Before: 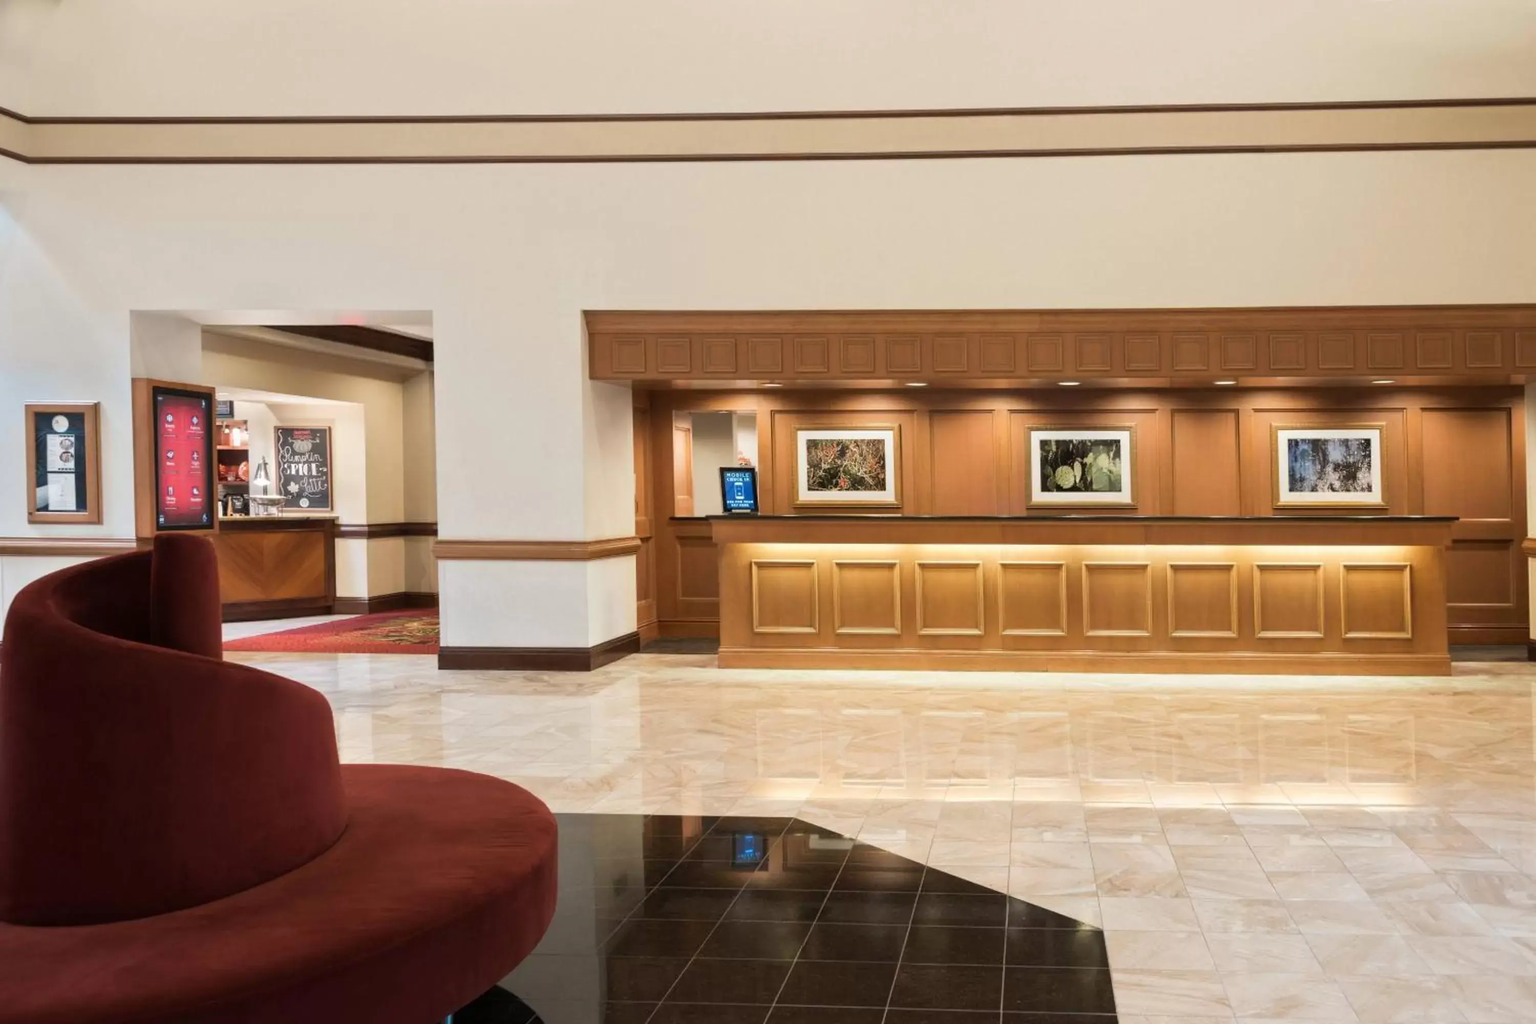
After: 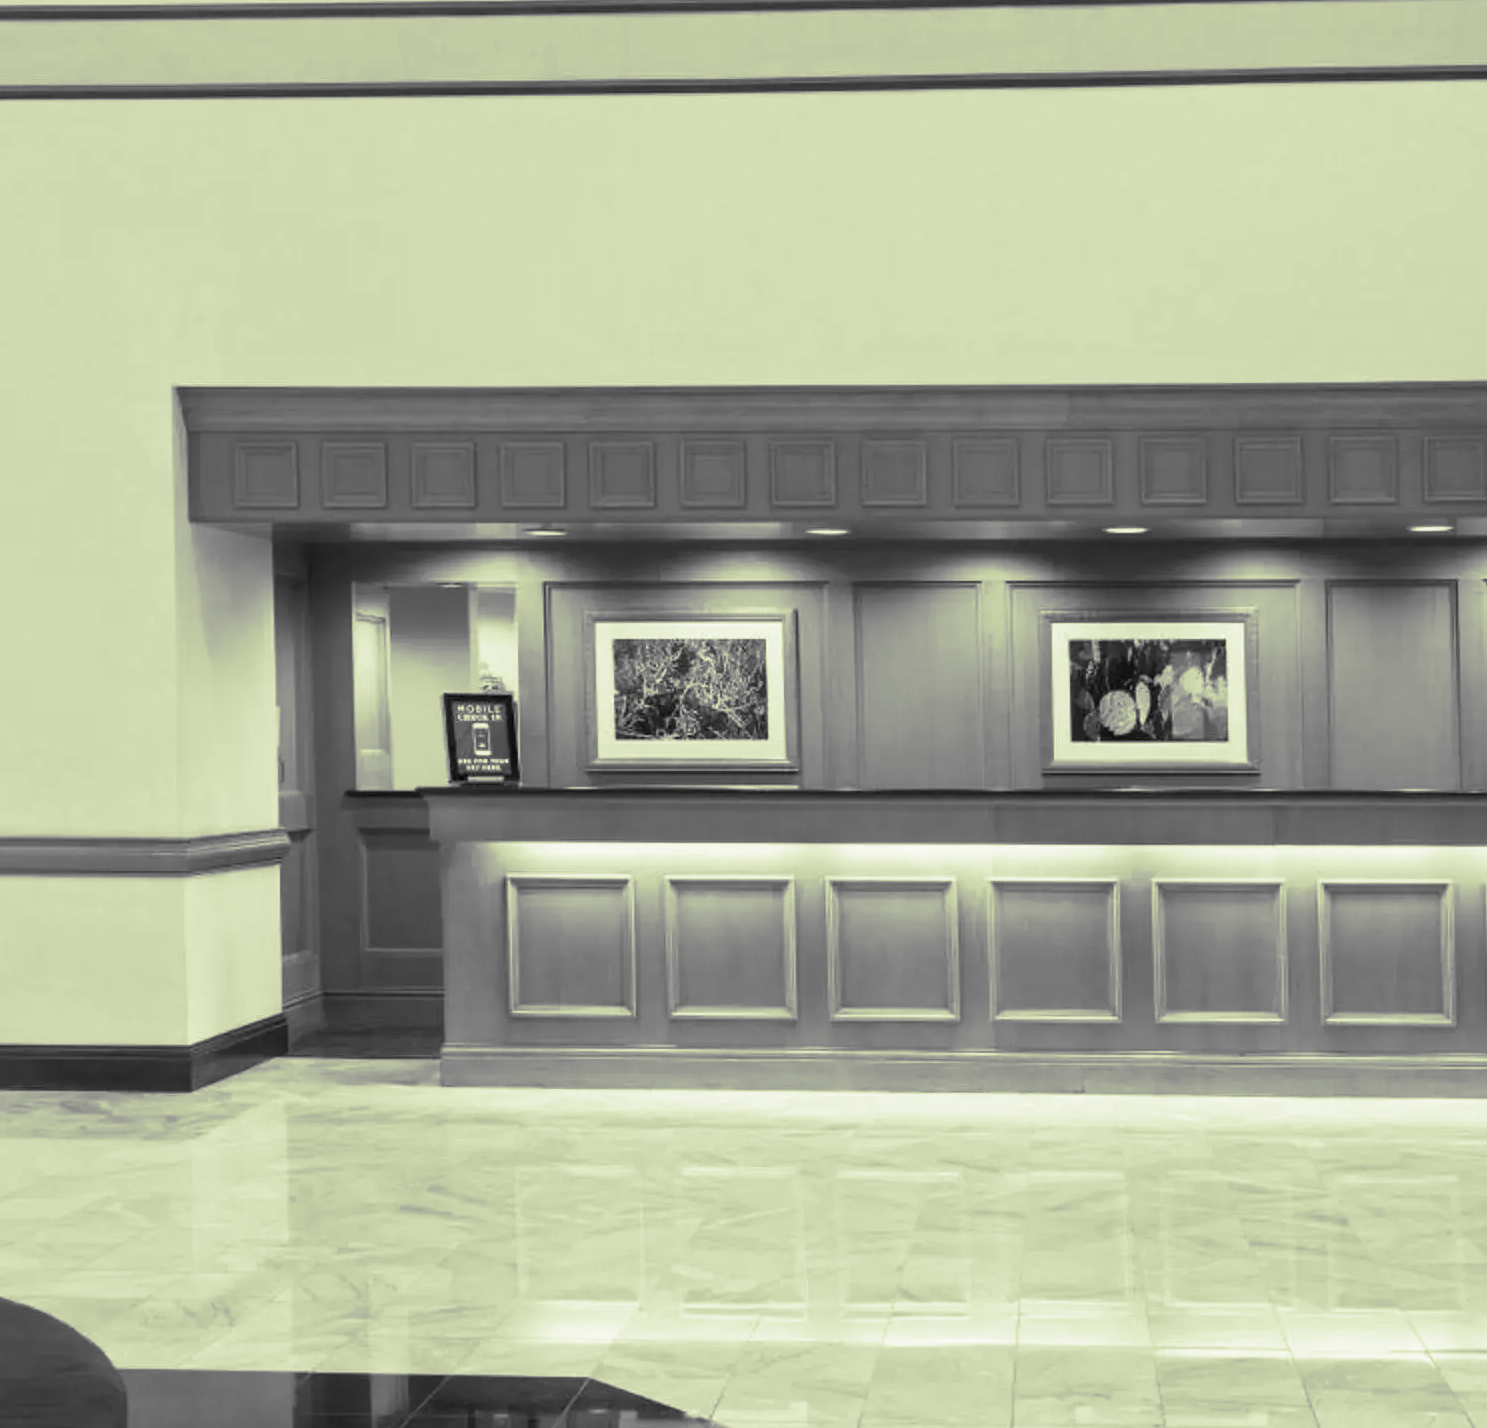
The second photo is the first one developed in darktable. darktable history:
monochrome: a 32, b 64, size 2.3
split-toning: shadows › hue 290.82°, shadows › saturation 0.34, highlights › saturation 0.38, balance 0, compress 50%
crop: left 32.075%, top 10.976%, right 18.355%, bottom 17.596%
